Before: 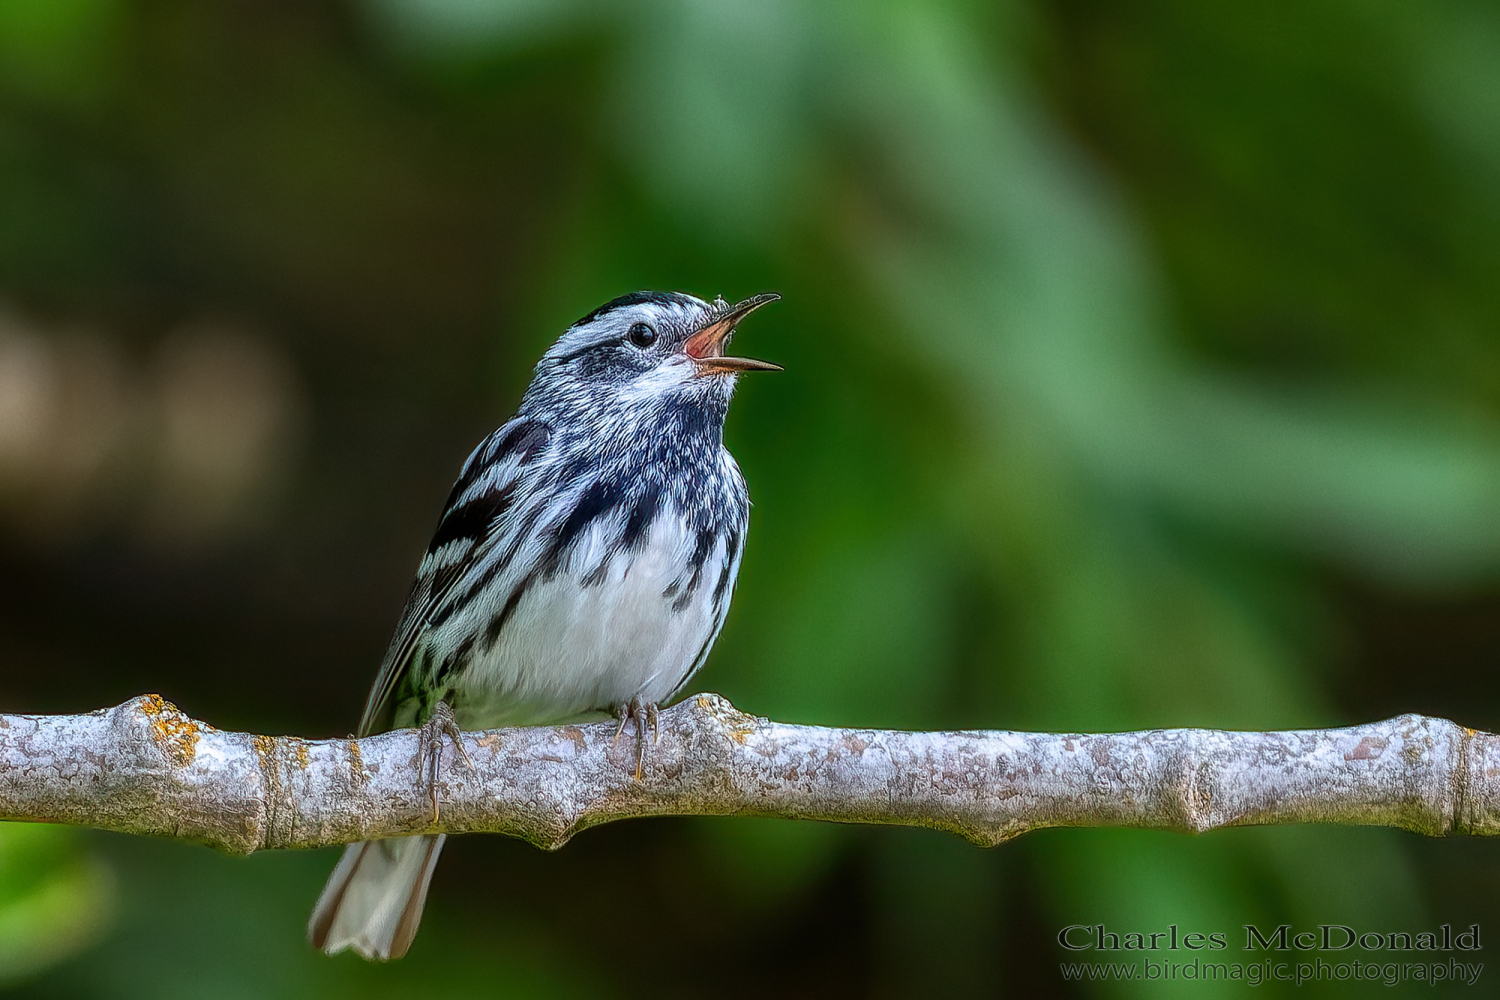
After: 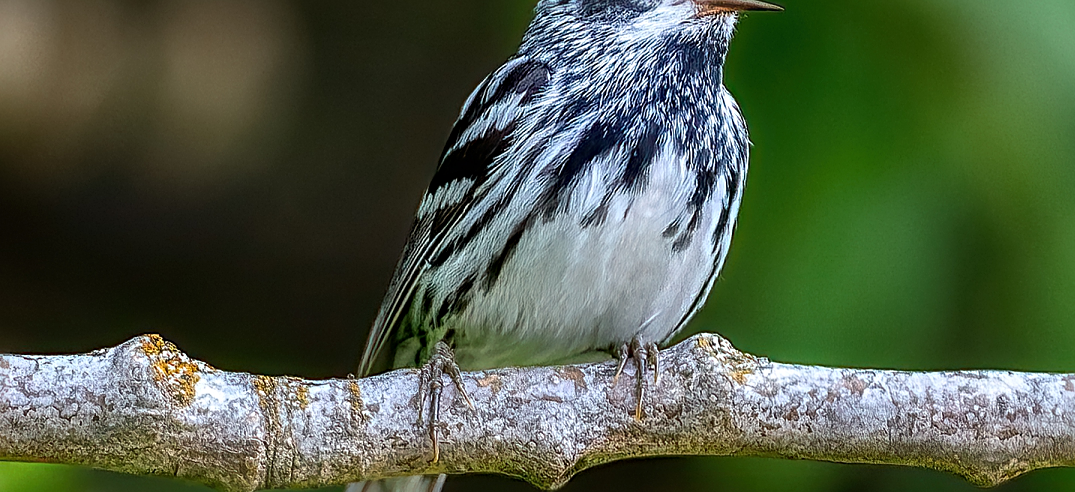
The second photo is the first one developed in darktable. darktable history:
crop: top 36.01%, right 28.316%, bottom 14.778%
shadows and highlights: shadows 13.89, white point adjustment 1.24, soften with gaussian
sharpen: radius 3.97
